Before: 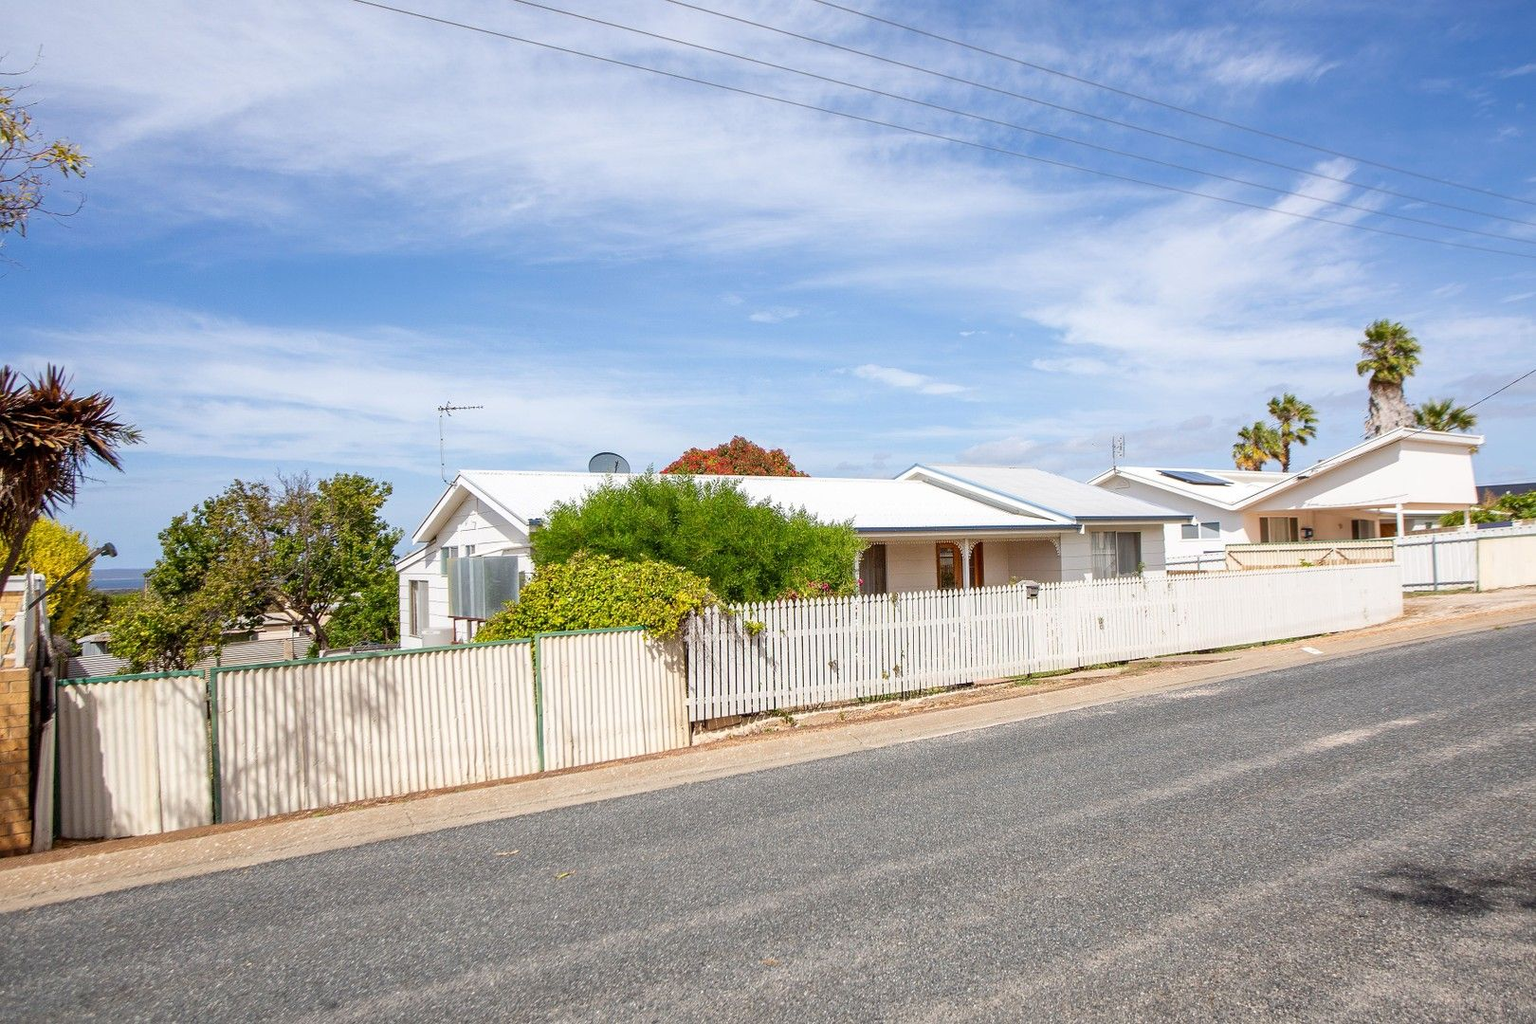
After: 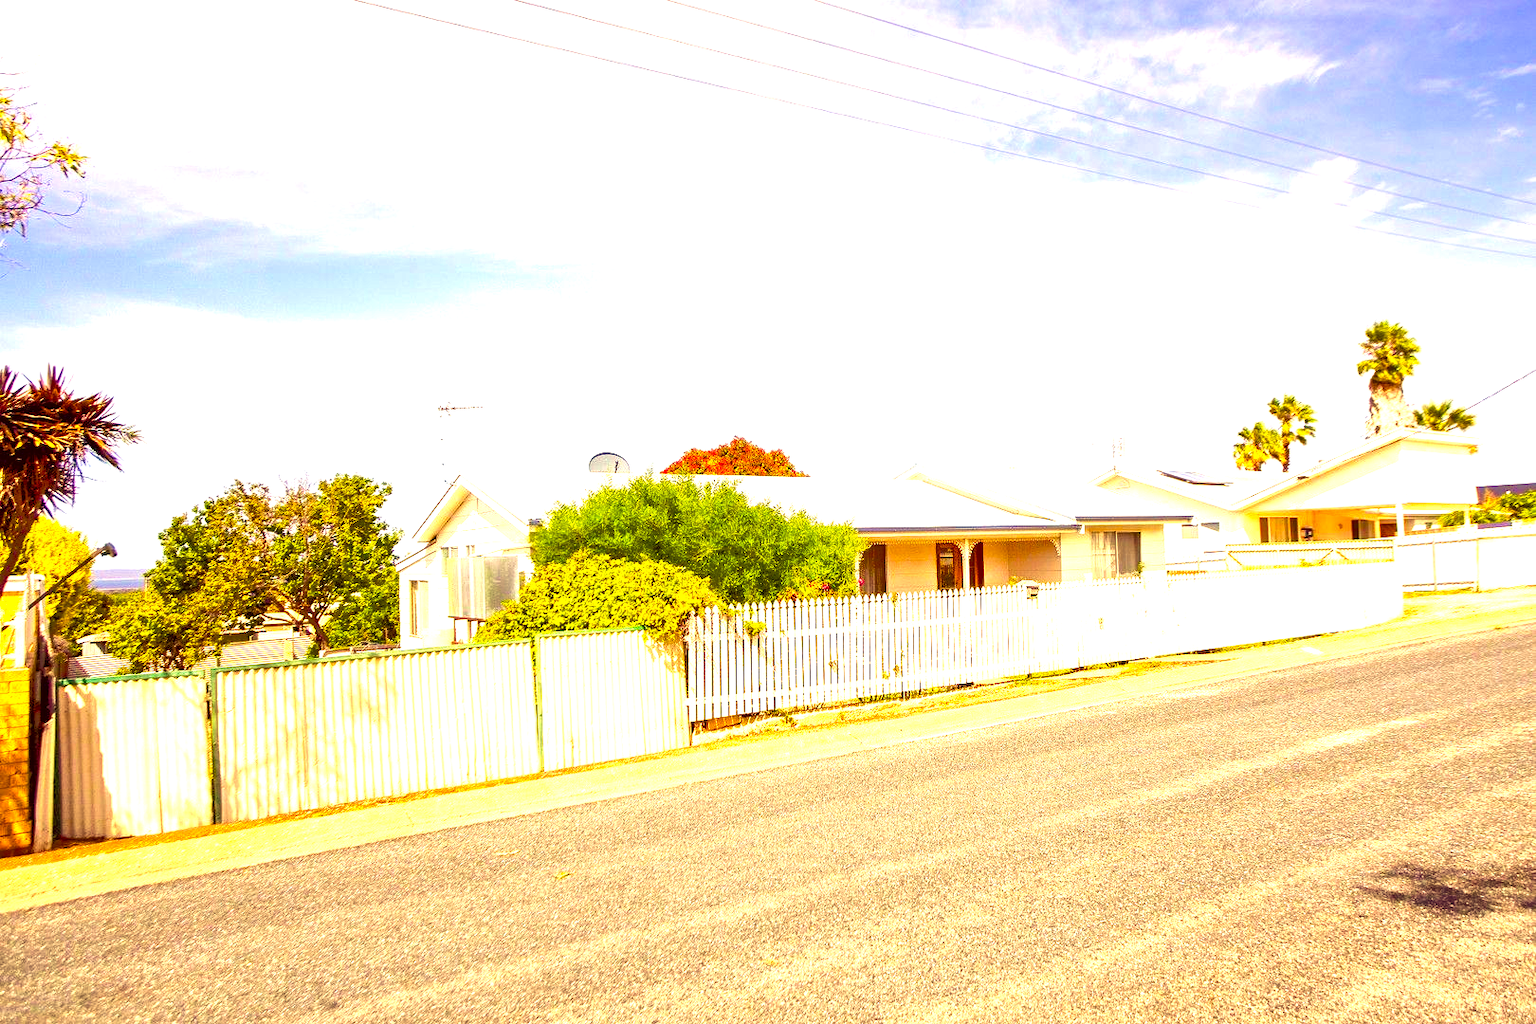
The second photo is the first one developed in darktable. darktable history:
color balance rgb: linear chroma grading › global chroma 9%, perceptual saturation grading › global saturation 36%, perceptual saturation grading › shadows 35%, perceptual brilliance grading › global brilliance 15%, perceptual brilliance grading › shadows -35%, global vibrance 15%
exposure: black level correction 0, exposure 1.1 EV, compensate highlight preservation false
color correction: highlights a* 10.12, highlights b* 39.04, shadows a* 14.62, shadows b* 3.37
velvia: strength 27%
tone equalizer: -8 EV -0.528 EV, -7 EV -0.319 EV, -6 EV -0.083 EV, -5 EV 0.413 EV, -4 EV 0.985 EV, -3 EV 0.791 EV, -2 EV -0.01 EV, -1 EV 0.14 EV, +0 EV -0.012 EV, smoothing 1
